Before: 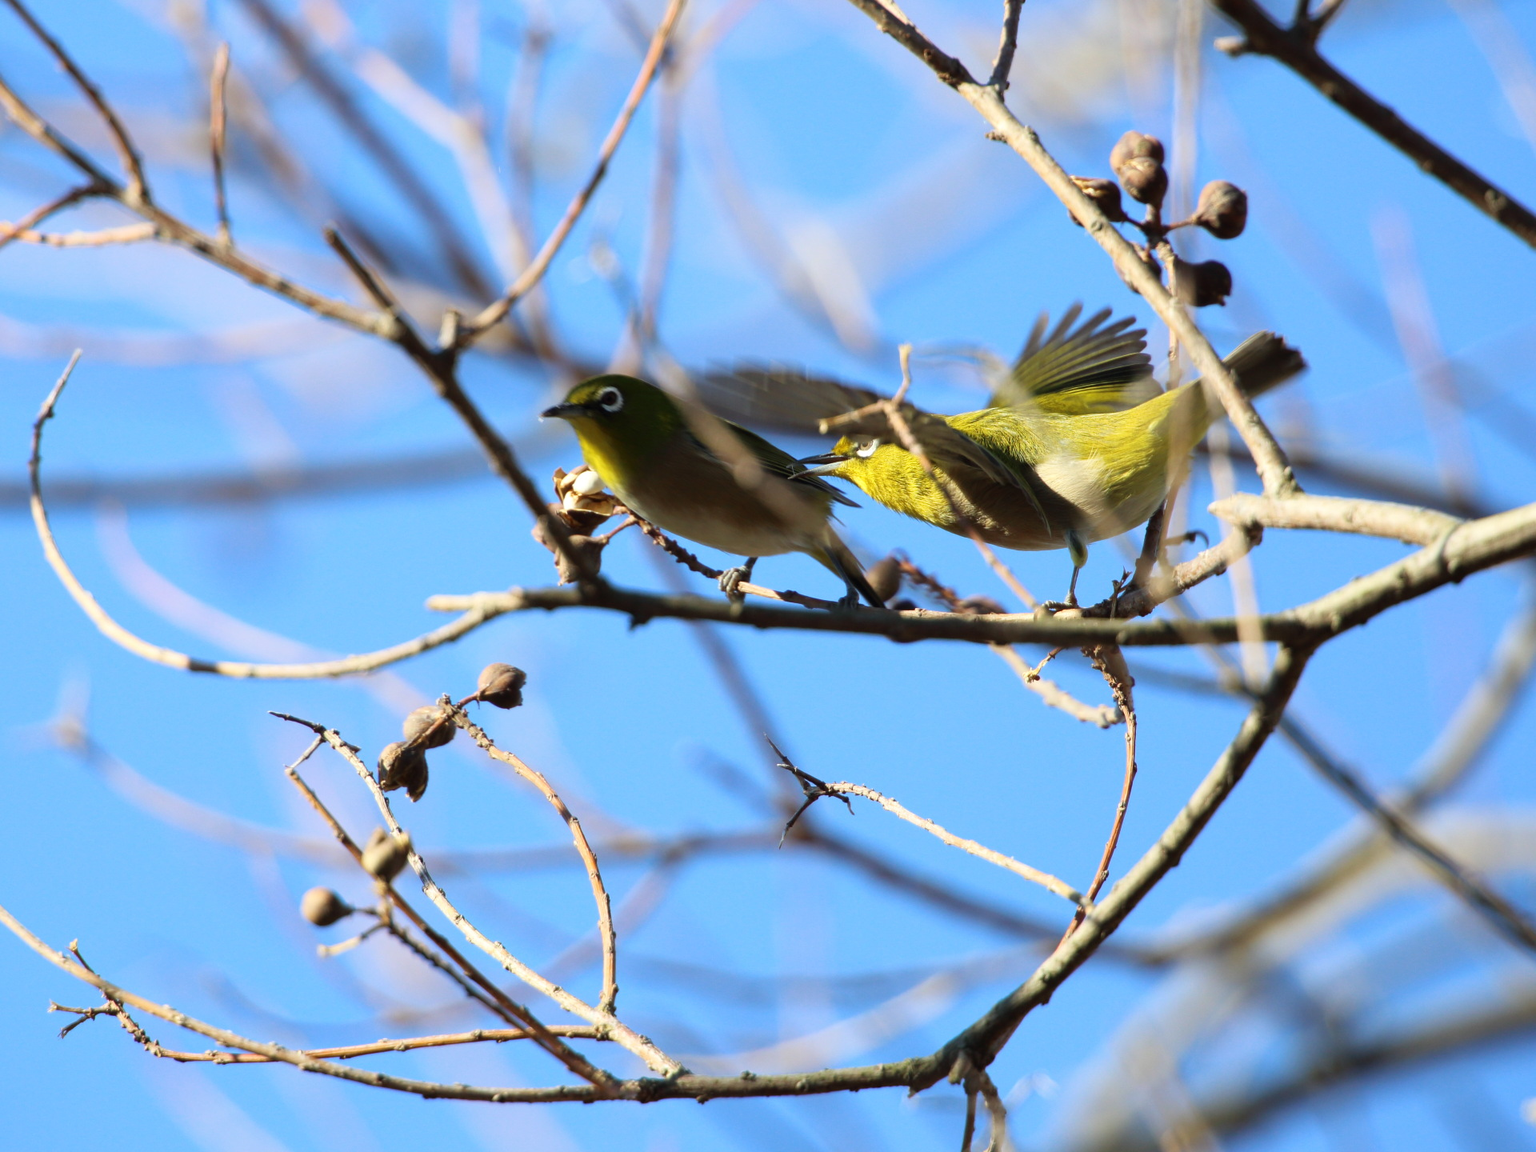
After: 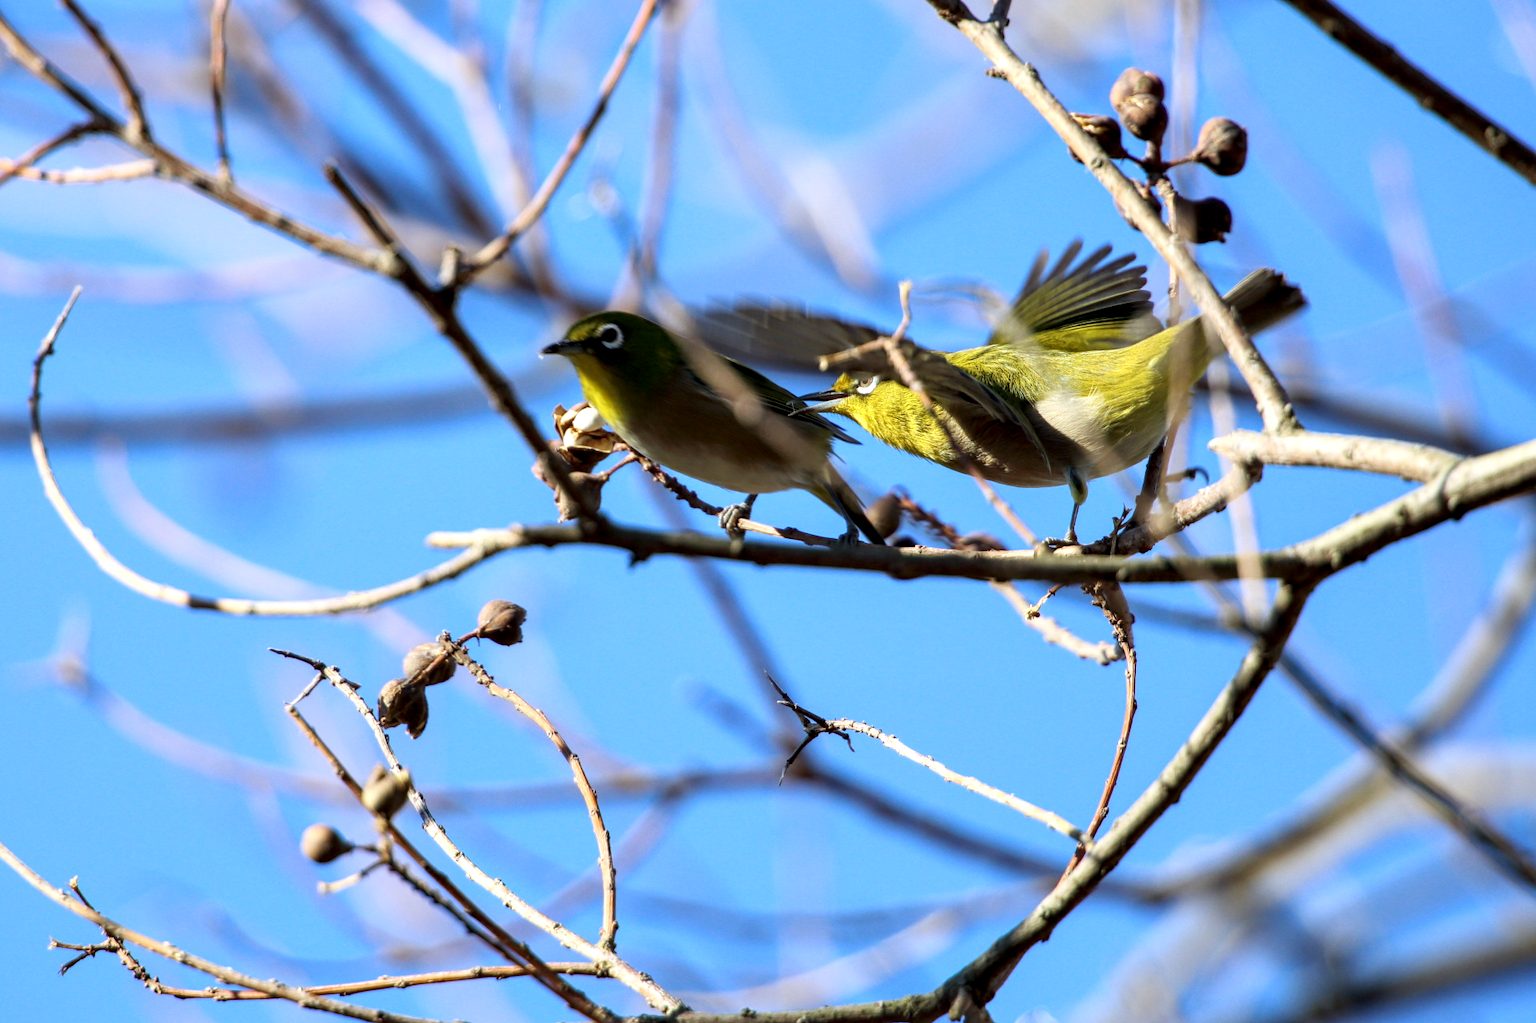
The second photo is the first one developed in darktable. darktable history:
contrast equalizer: y [[0.6 ×6], [0.55 ×6], [0 ×6], [0 ×6], [0 ×6]], mix 0.335
local contrast: on, module defaults
color calibration: gray › normalize channels true, illuminant as shot in camera, x 0.358, y 0.373, temperature 4628.91 K, gamut compression 0.015
crop and rotate: top 5.544%, bottom 5.59%
